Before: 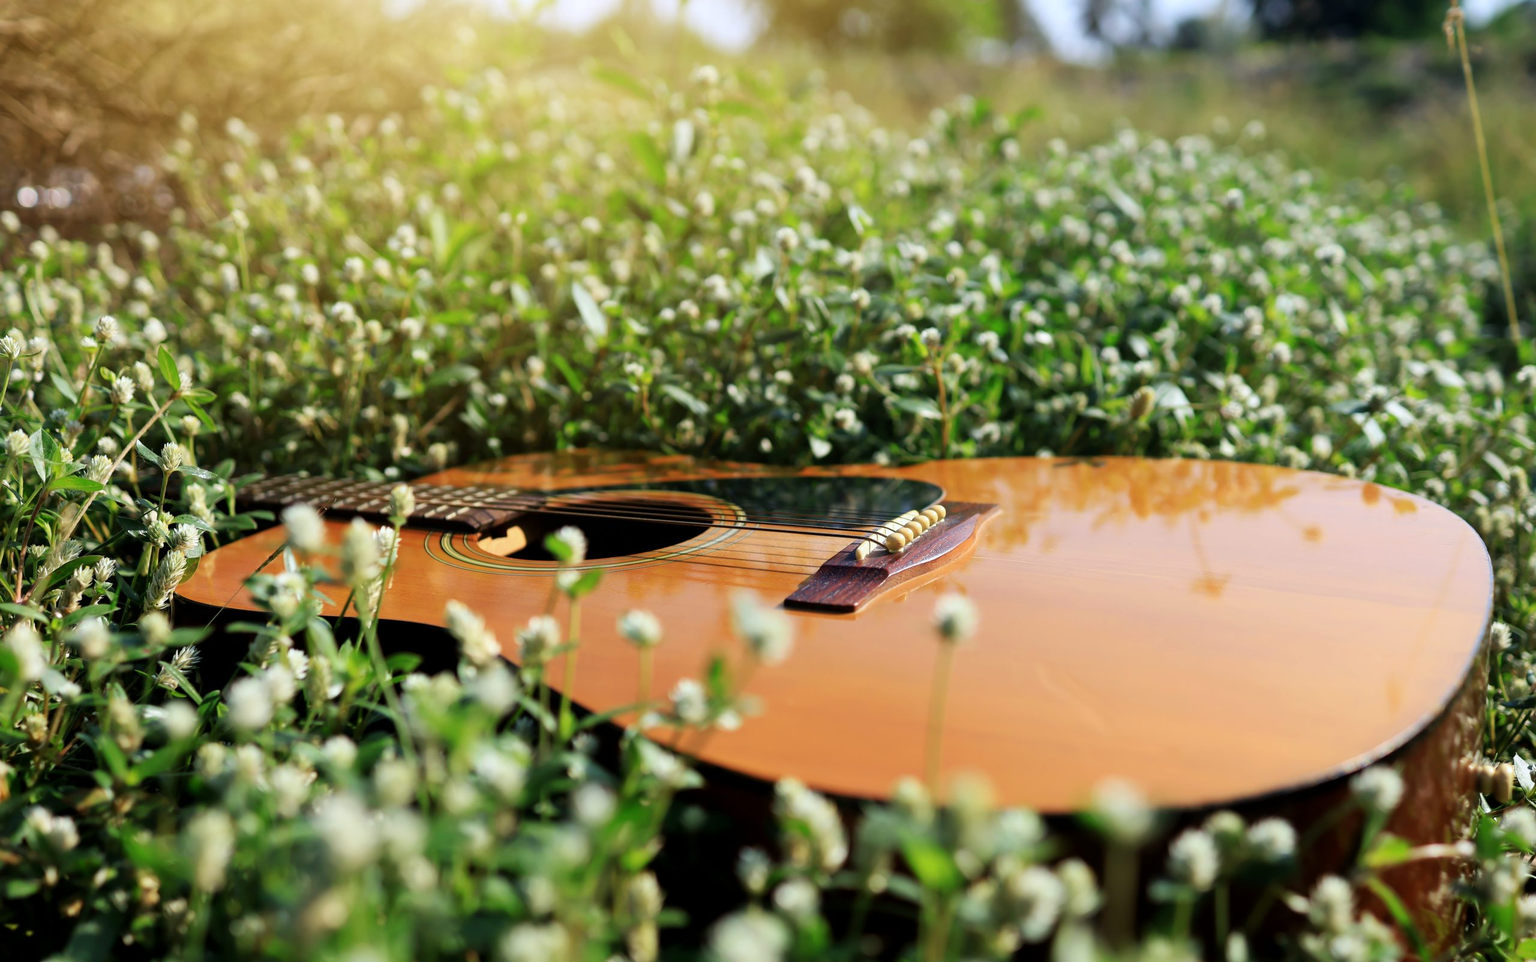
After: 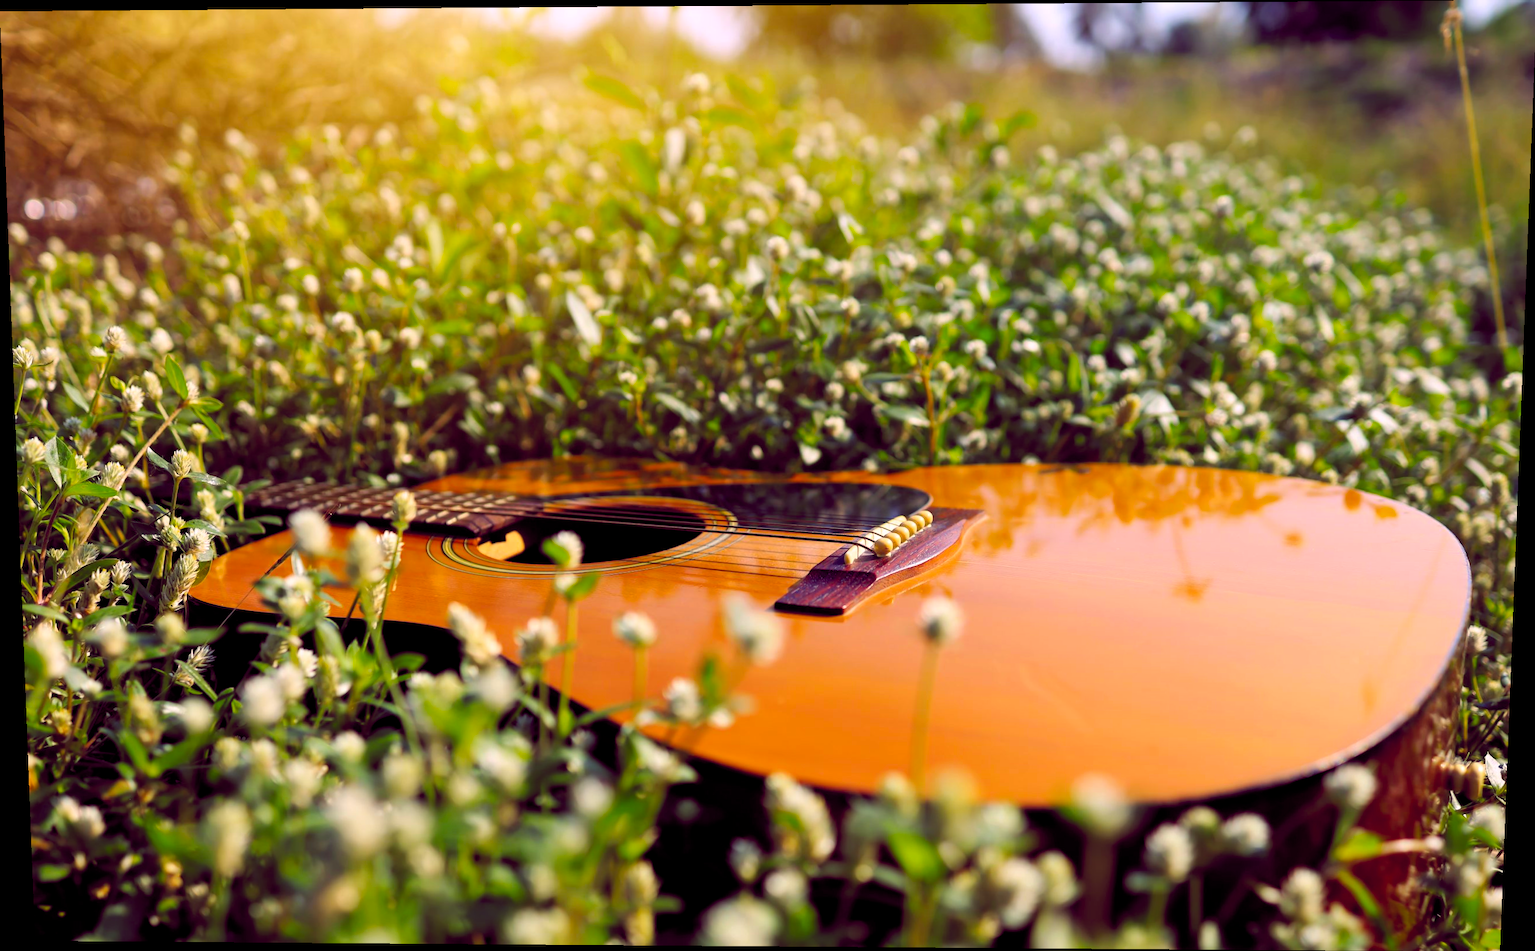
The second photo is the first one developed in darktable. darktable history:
color balance rgb: shadows lift › chroma 6.43%, shadows lift › hue 305.74°, highlights gain › chroma 2.43%, highlights gain › hue 35.74°, global offset › chroma 0.28%, global offset › hue 320.29°, linear chroma grading › global chroma 5.5%, perceptual saturation grading › global saturation 30%, contrast 5.15%
rotate and perspective: lens shift (vertical) 0.048, lens shift (horizontal) -0.024, automatic cropping off
